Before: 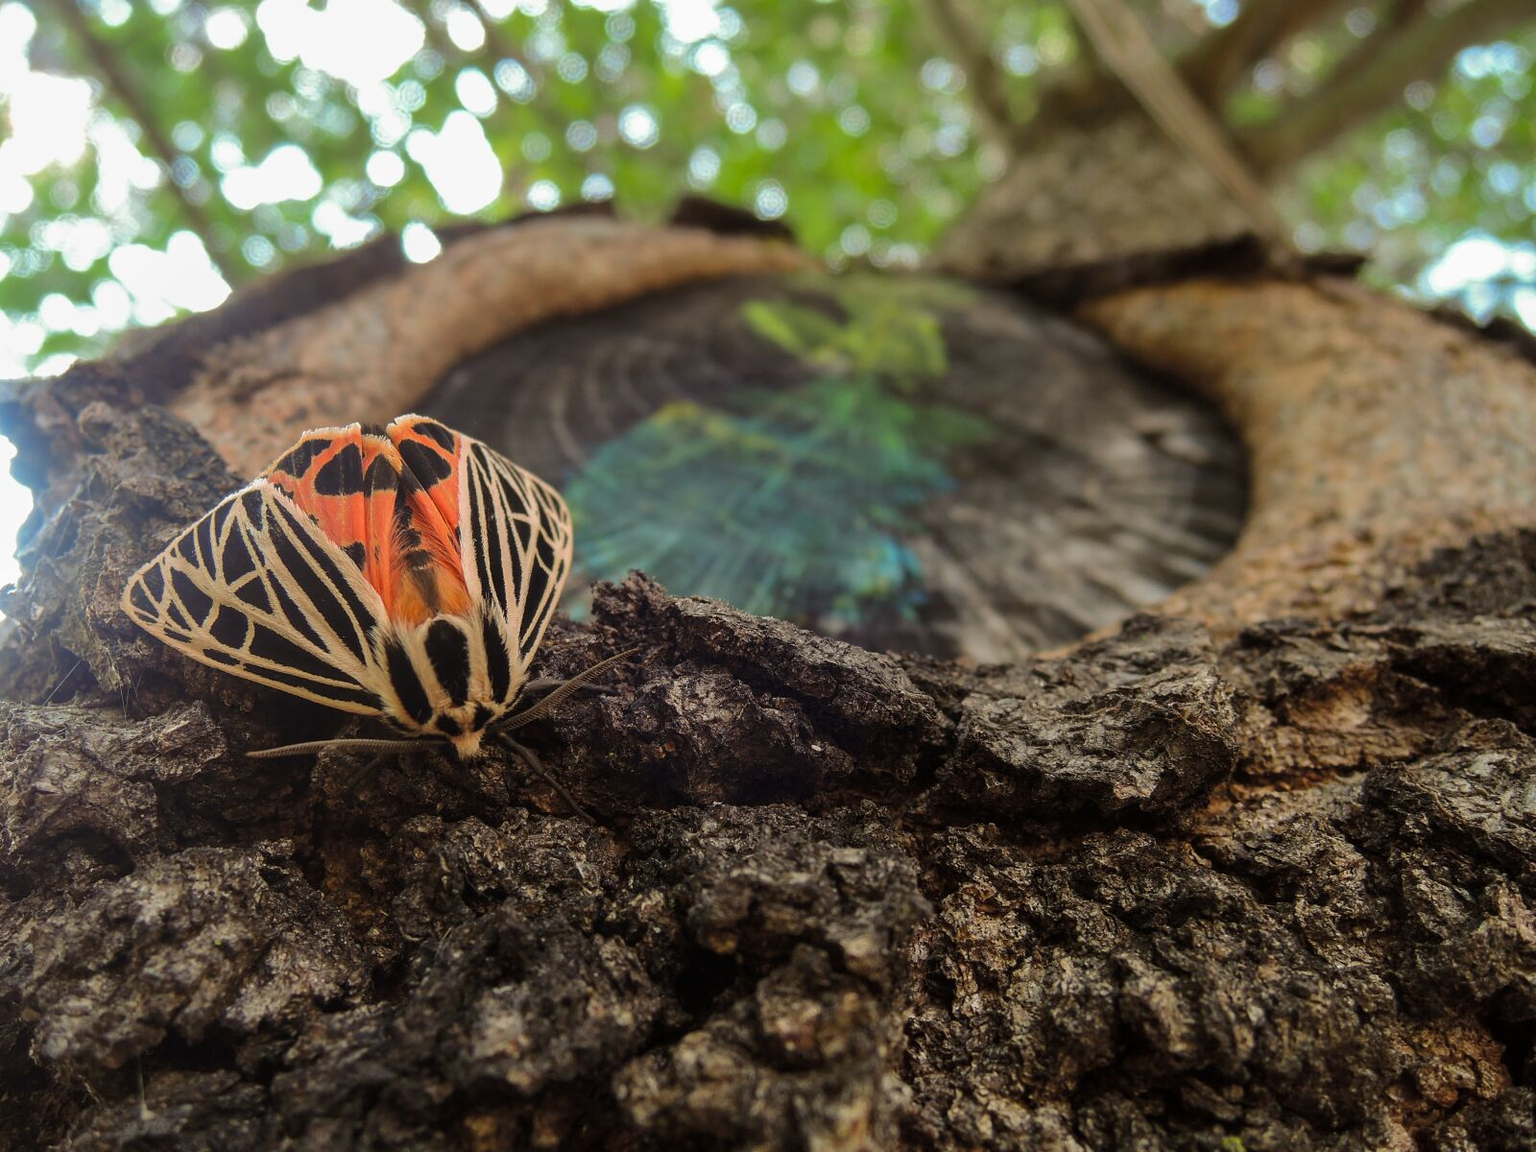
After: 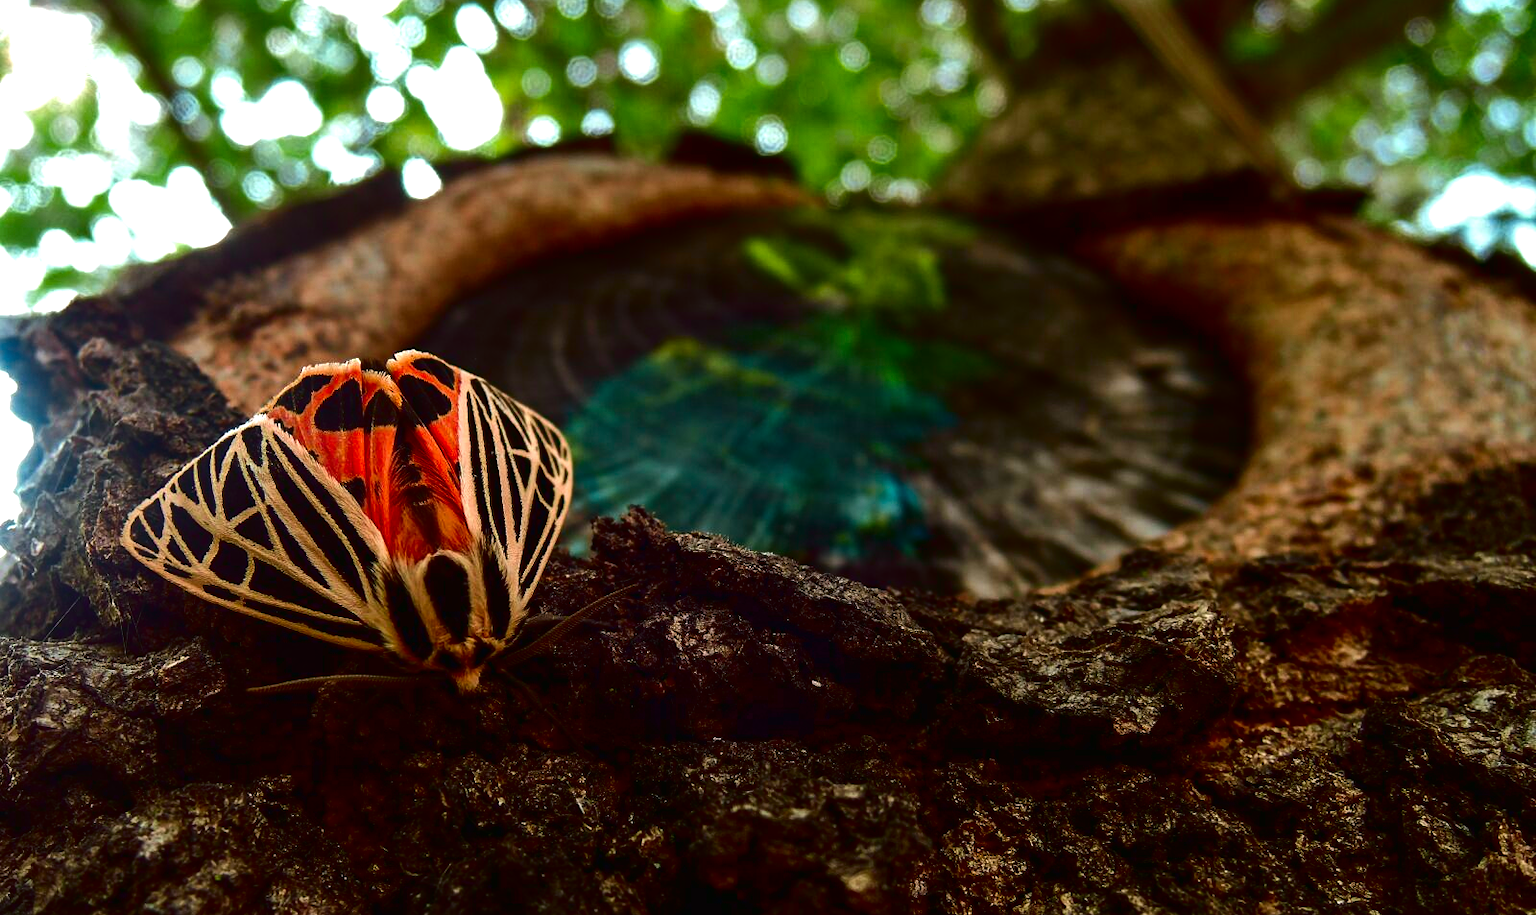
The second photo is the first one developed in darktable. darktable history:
exposure: black level correction 0, exposure 0.499 EV, compensate exposure bias true, compensate highlight preservation false
contrast brightness saturation: contrast 0.086, brightness -0.594, saturation 0.168
crop and rotate: top 5.648%, bottom 14.824%
tone curve: curves: ch0 [(0, 0.01) (0.037, 0.032) (0.131, 0.108) (0.275, 0.258) (0.483, 0.512) (0.61, 0.661) (0.696, 0.742) (0.792, 0.834) (0.911, 0.936) (0.997, 0.995)]; ch1 [(0, 0) (0.308, 0.29) (0.425, 0.411) (0.503, 0.502) (0.529, 0.543) (0.683, 0.706) (0.746, 0.77) (1, 1)]; ch2 [(0, 0) (0.225, 0.214) (0.334, 0.339) (0.401, 0.415) (0.485, 0.487) (0.502, 0.502) (0.525, 0.523) (0.545, 0.552) (0.587, 0.61) (0.636, 0.654) (0.711, 0.729) (0.845, 0.855) (0.998, 0.977)], color space Lab, independent channels, preserve colors none
